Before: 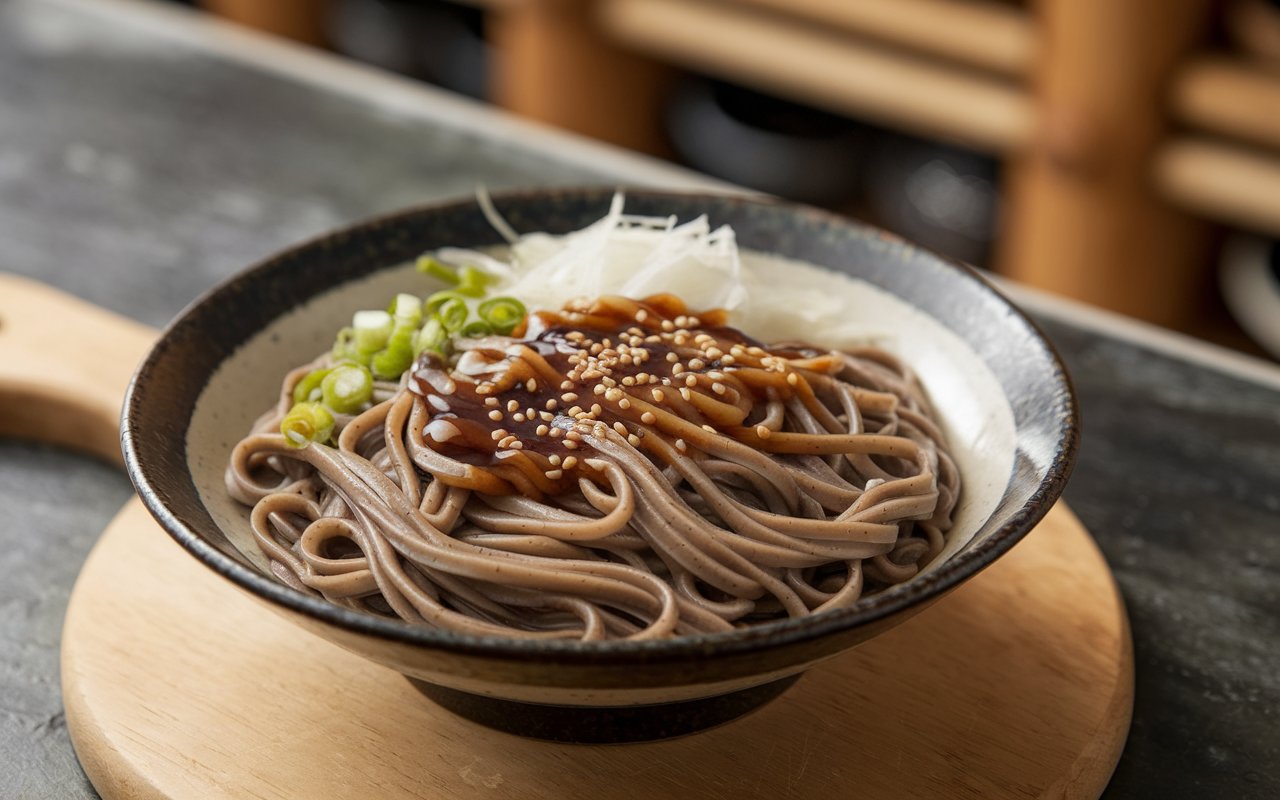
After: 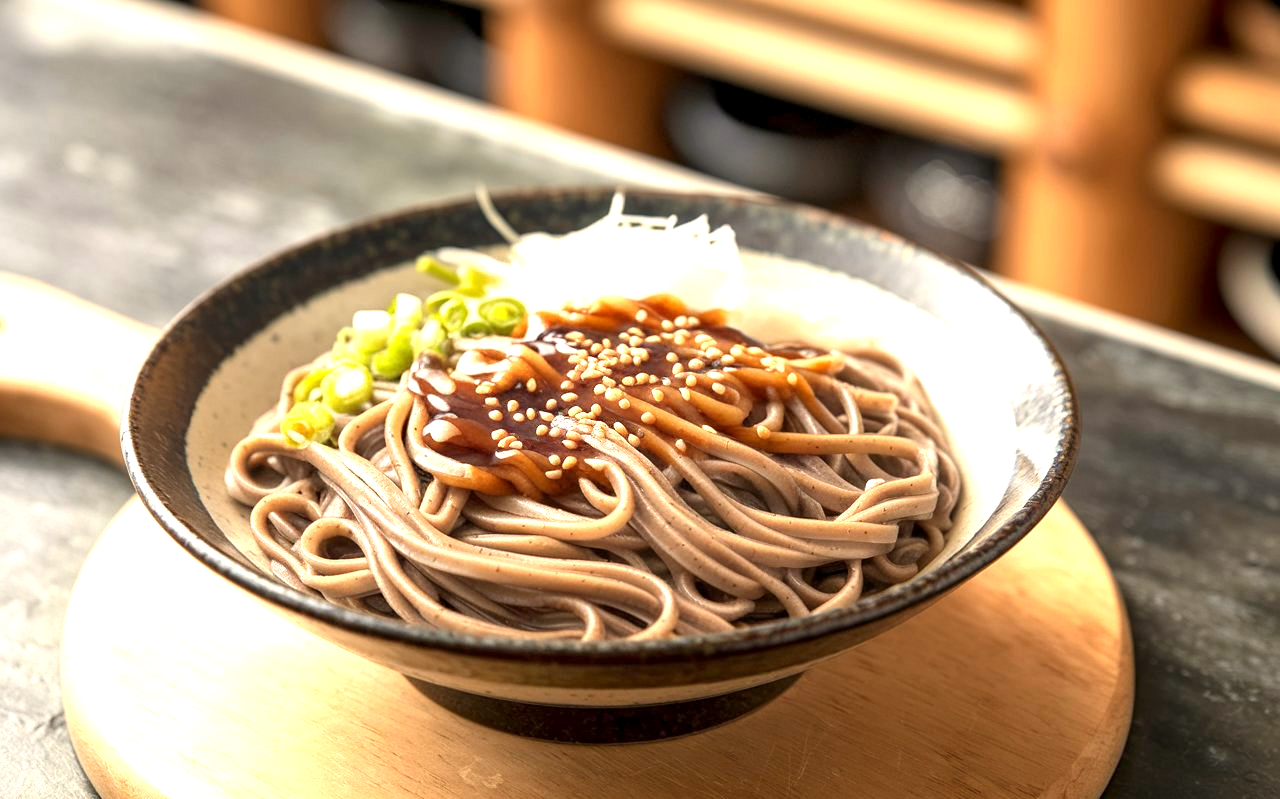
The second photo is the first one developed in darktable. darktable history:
crop: bottom 0.071%
exposure: black level correction 0.001, exposure 1.398 EV, compensate exposure bias true, compensate highlight preservation false
white balance: red 1.045, blue 0.932
